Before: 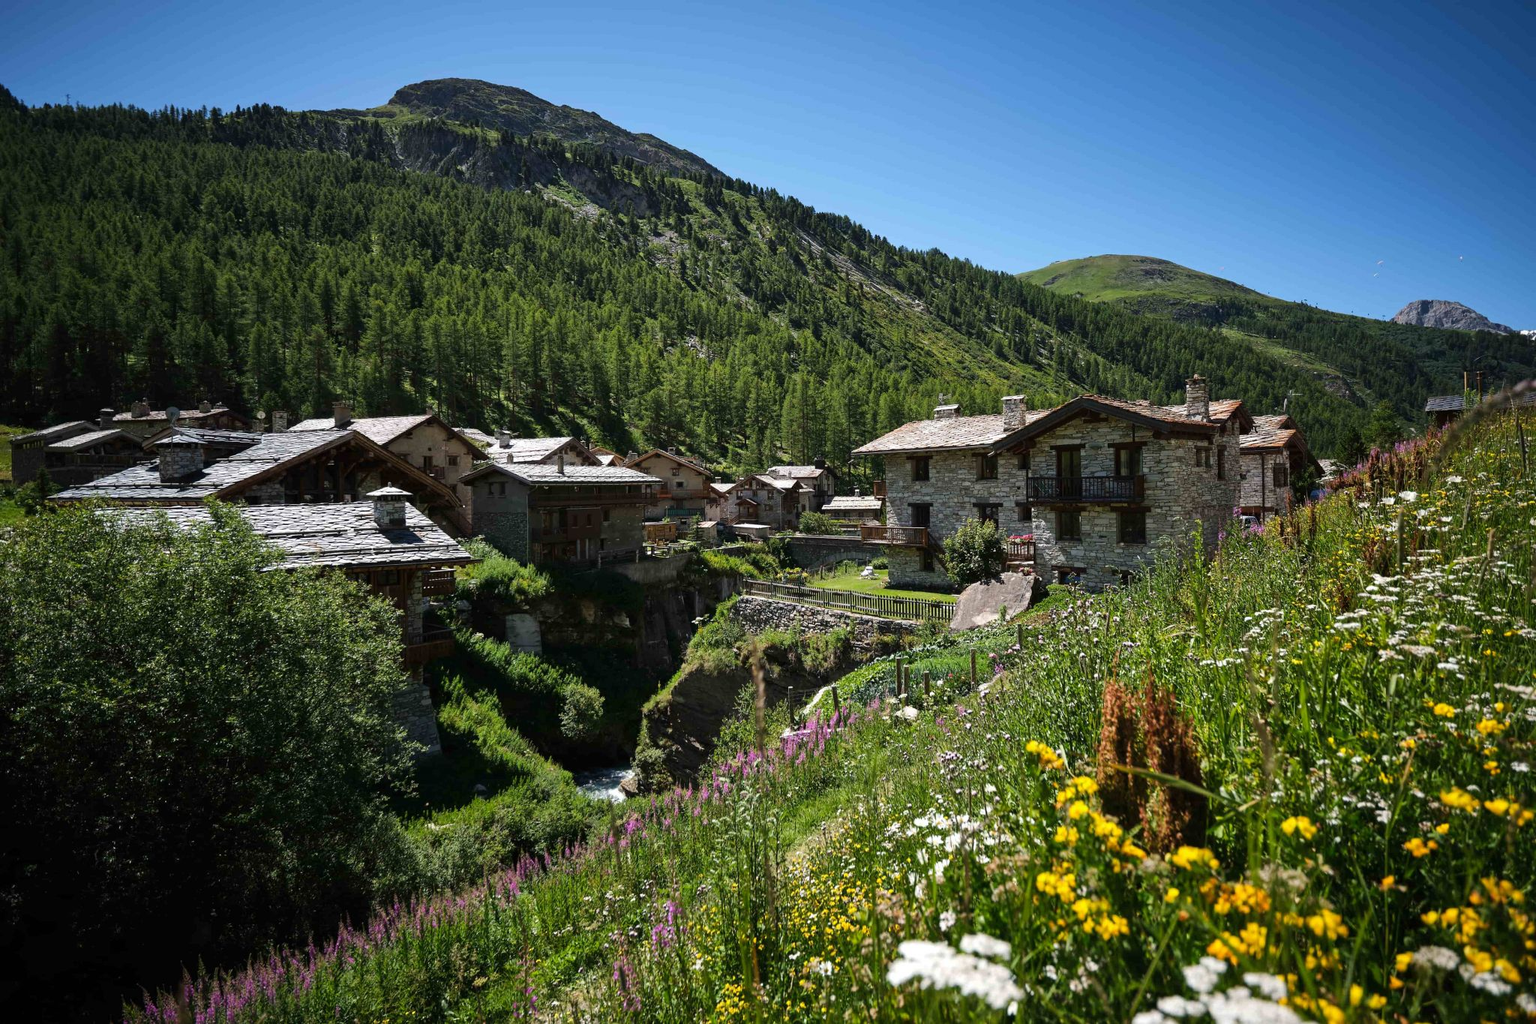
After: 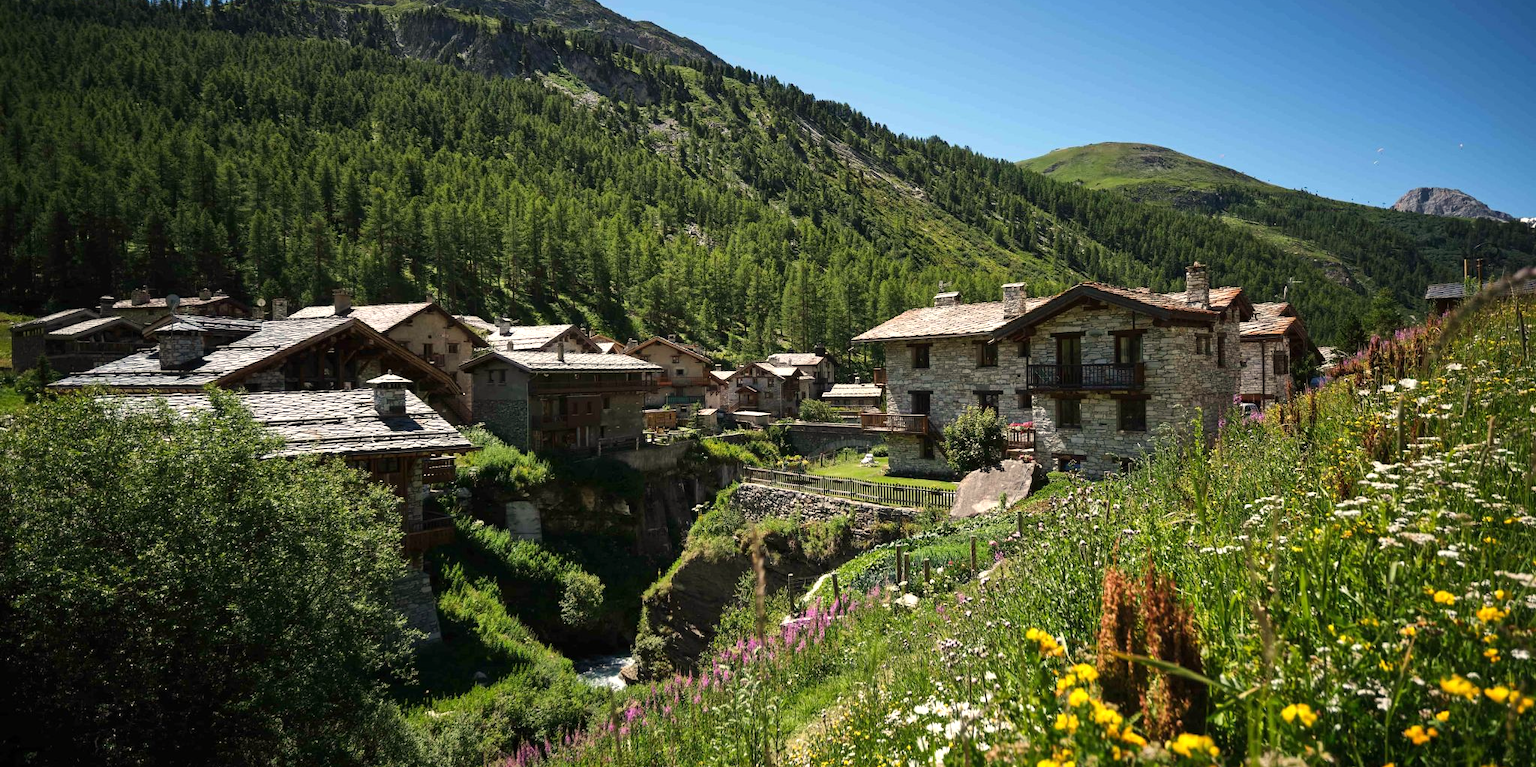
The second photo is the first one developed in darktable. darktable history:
exposure: exposure 0.236 EV, compensate highlight preservation false
crop: top 11.038%, bottom 13.962%
white balance: red 1.045, blue 0.932
